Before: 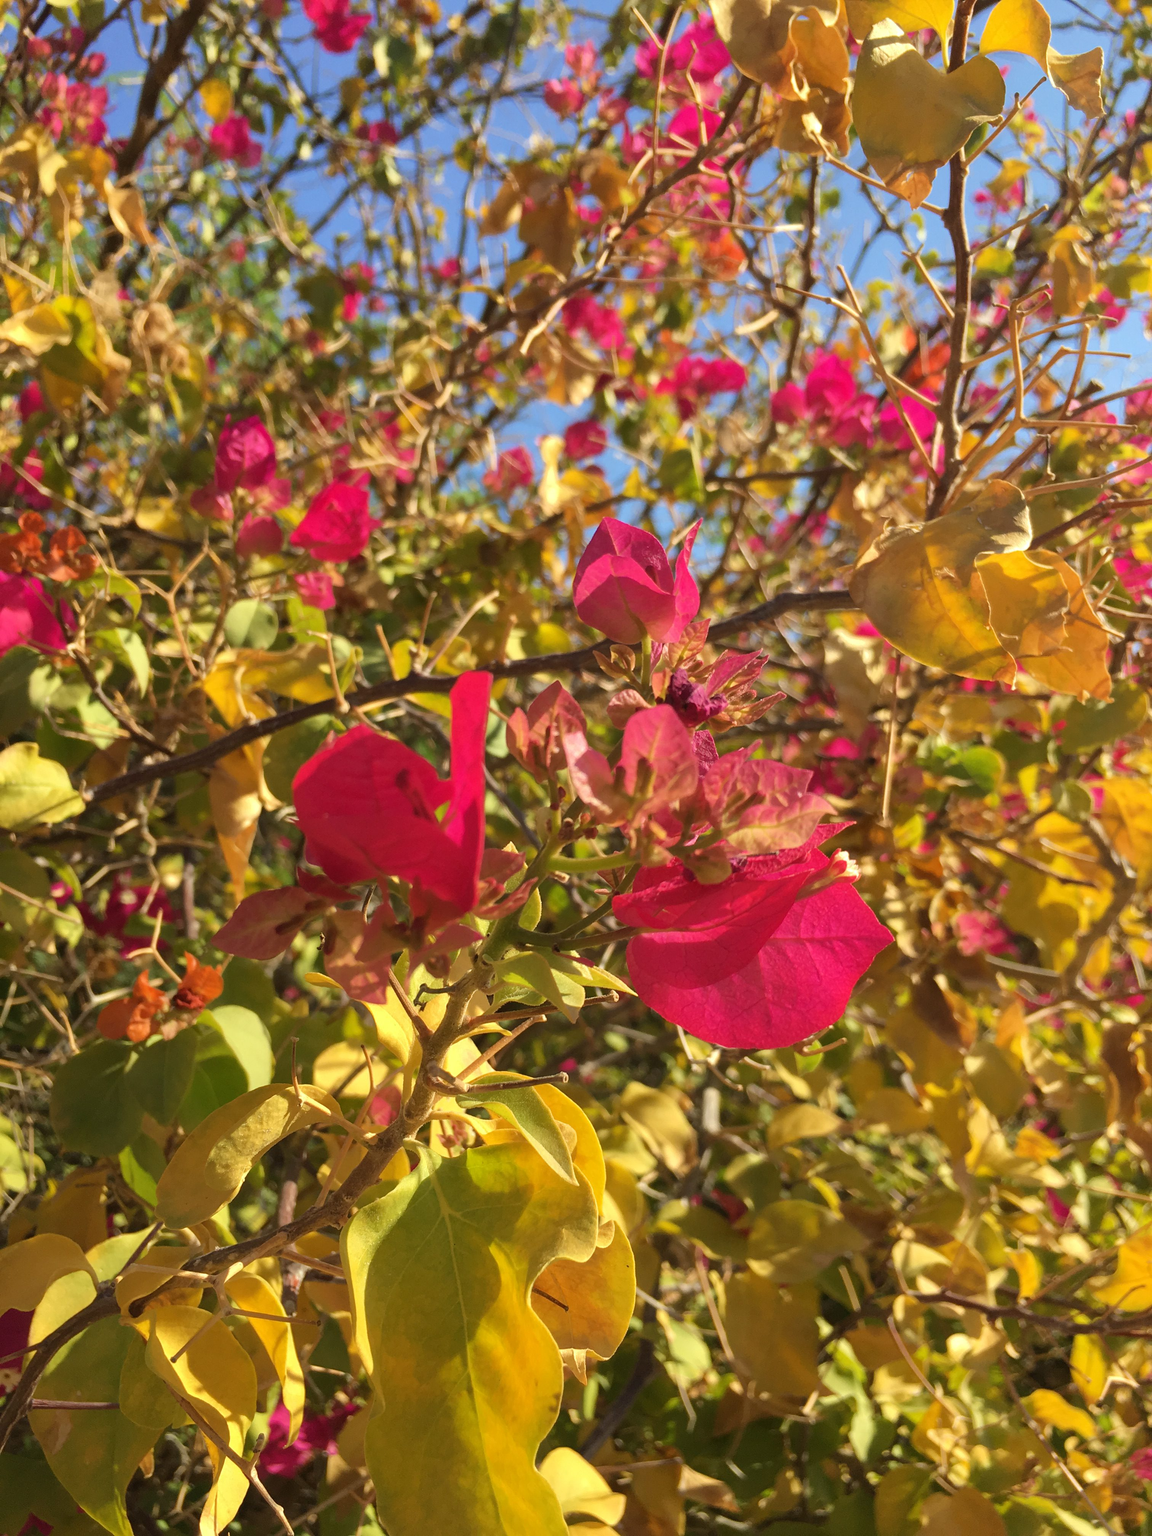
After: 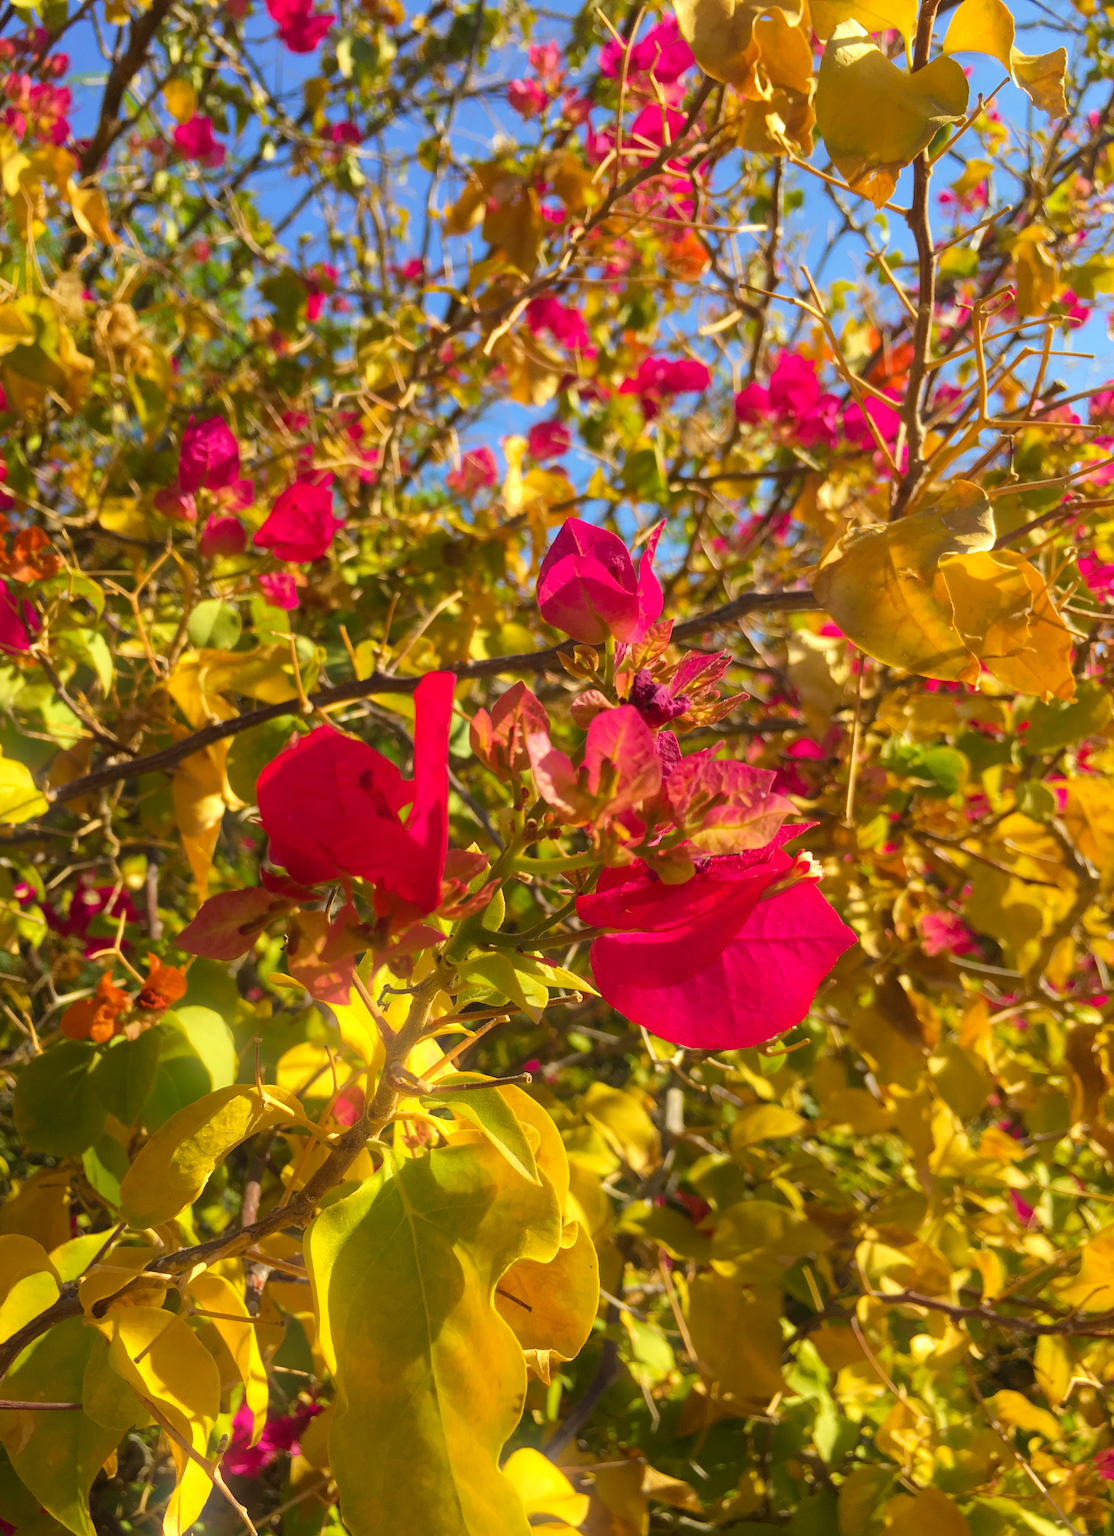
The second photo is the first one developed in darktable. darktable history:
bloom: size 16%, threshold 98%, strength 20%
color balance rgb: perceptual saturation grading › global saturation 20%, global vibrance 20%
crop and rotate: left 3.238%
